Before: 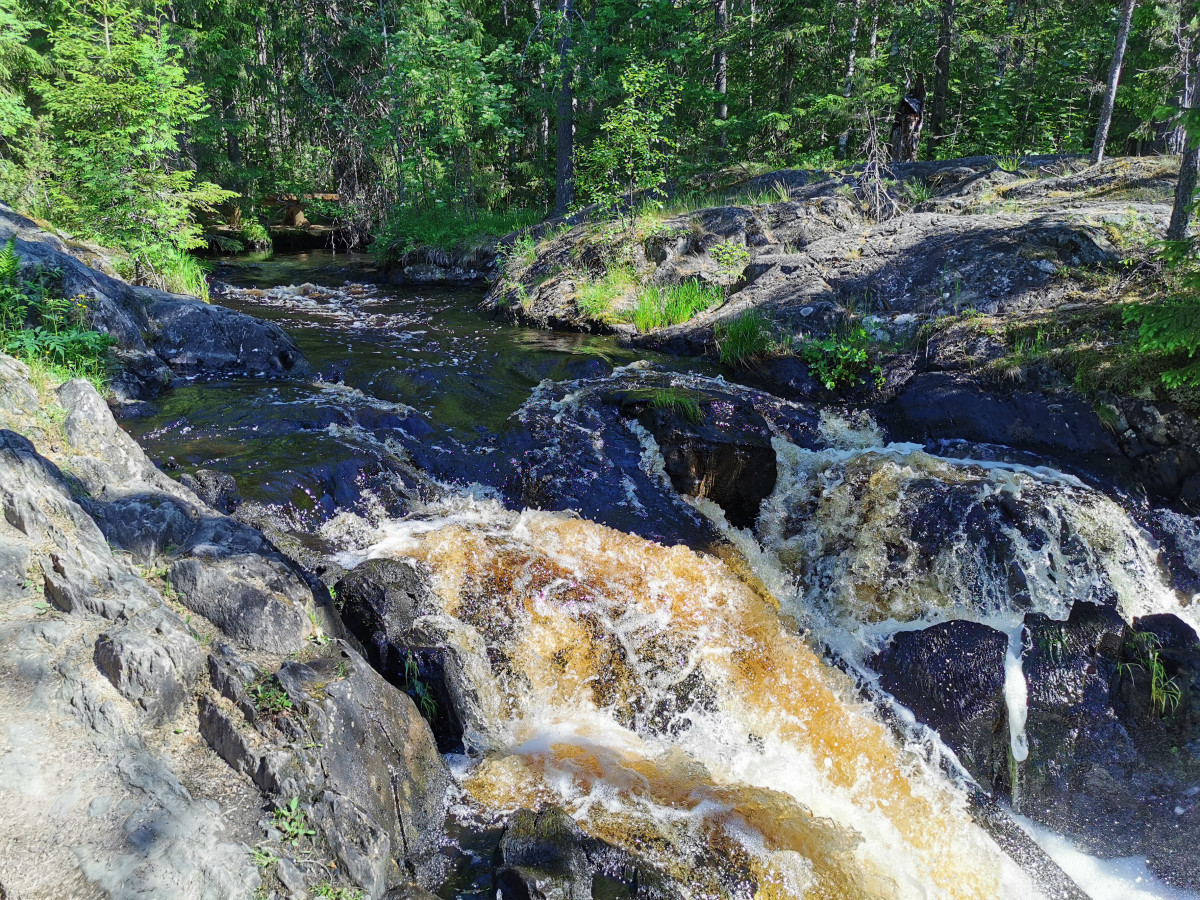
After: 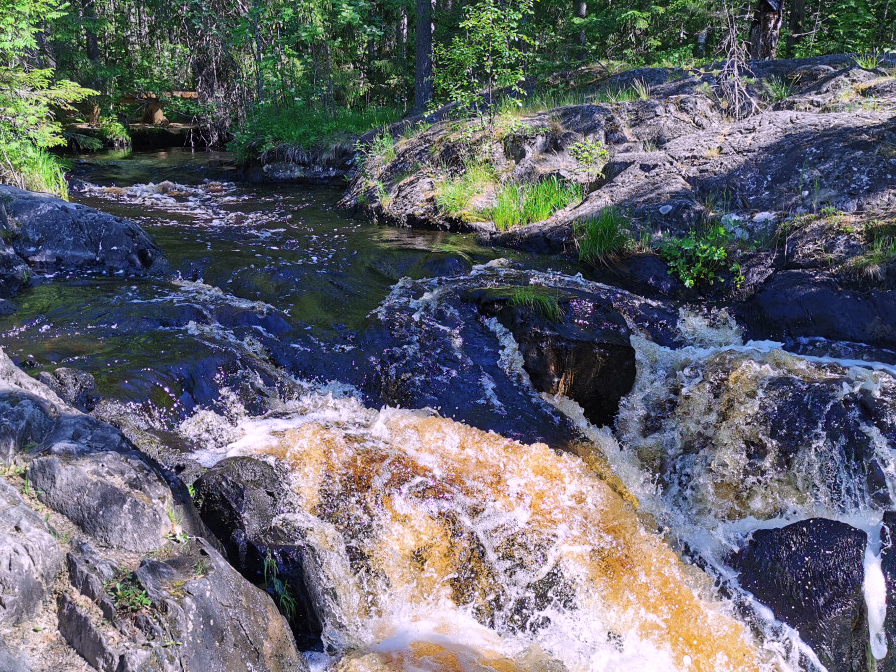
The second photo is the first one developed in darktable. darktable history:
white balance: red 1.066, blue 1.119
crop and rotate: left 11.831%, top 11.346%, right 13.429%, bottom 13.899%
